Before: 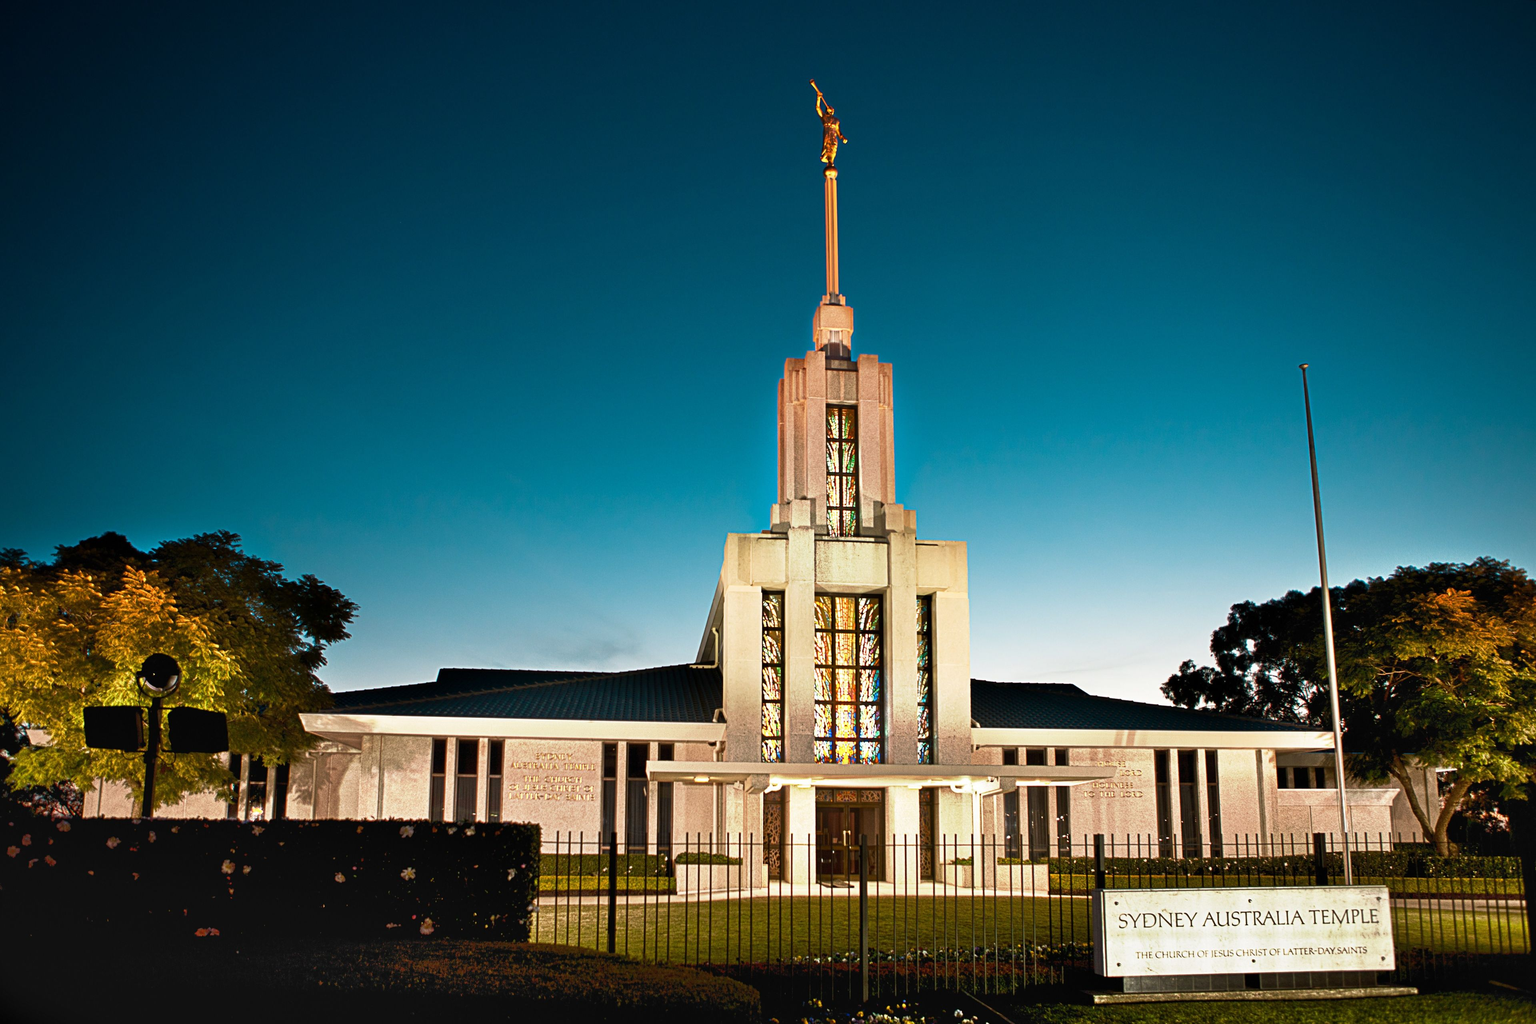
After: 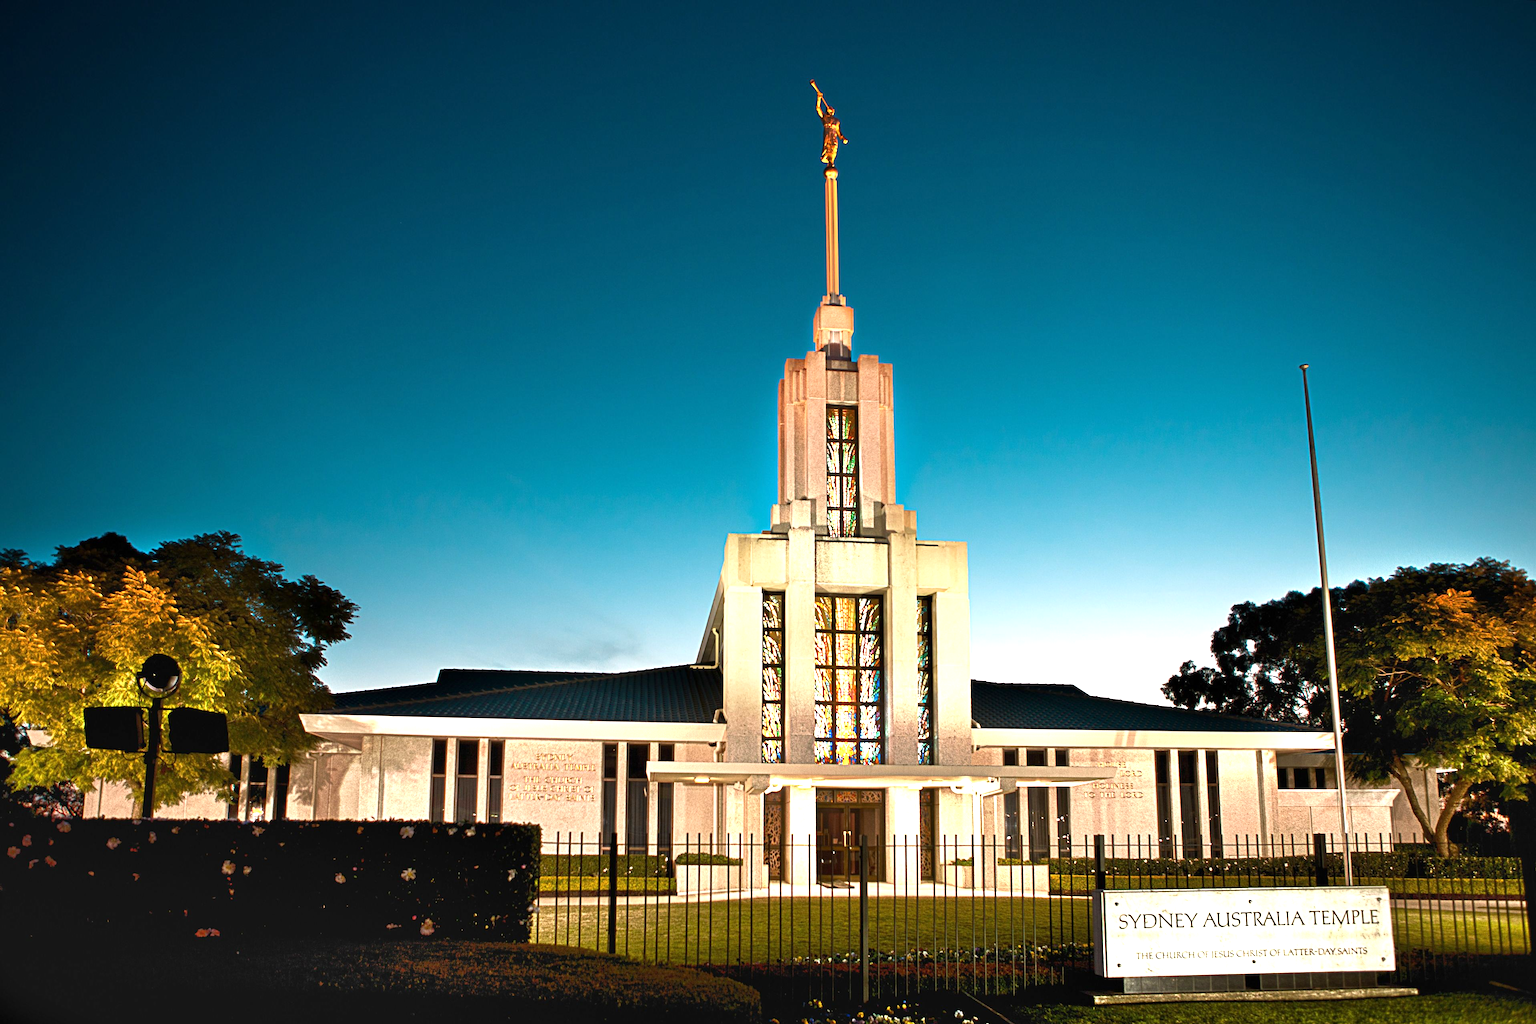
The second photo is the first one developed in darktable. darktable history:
exposure: exposure 0.56 EV, compensate exposure bias true, compensate highlight preservation false
